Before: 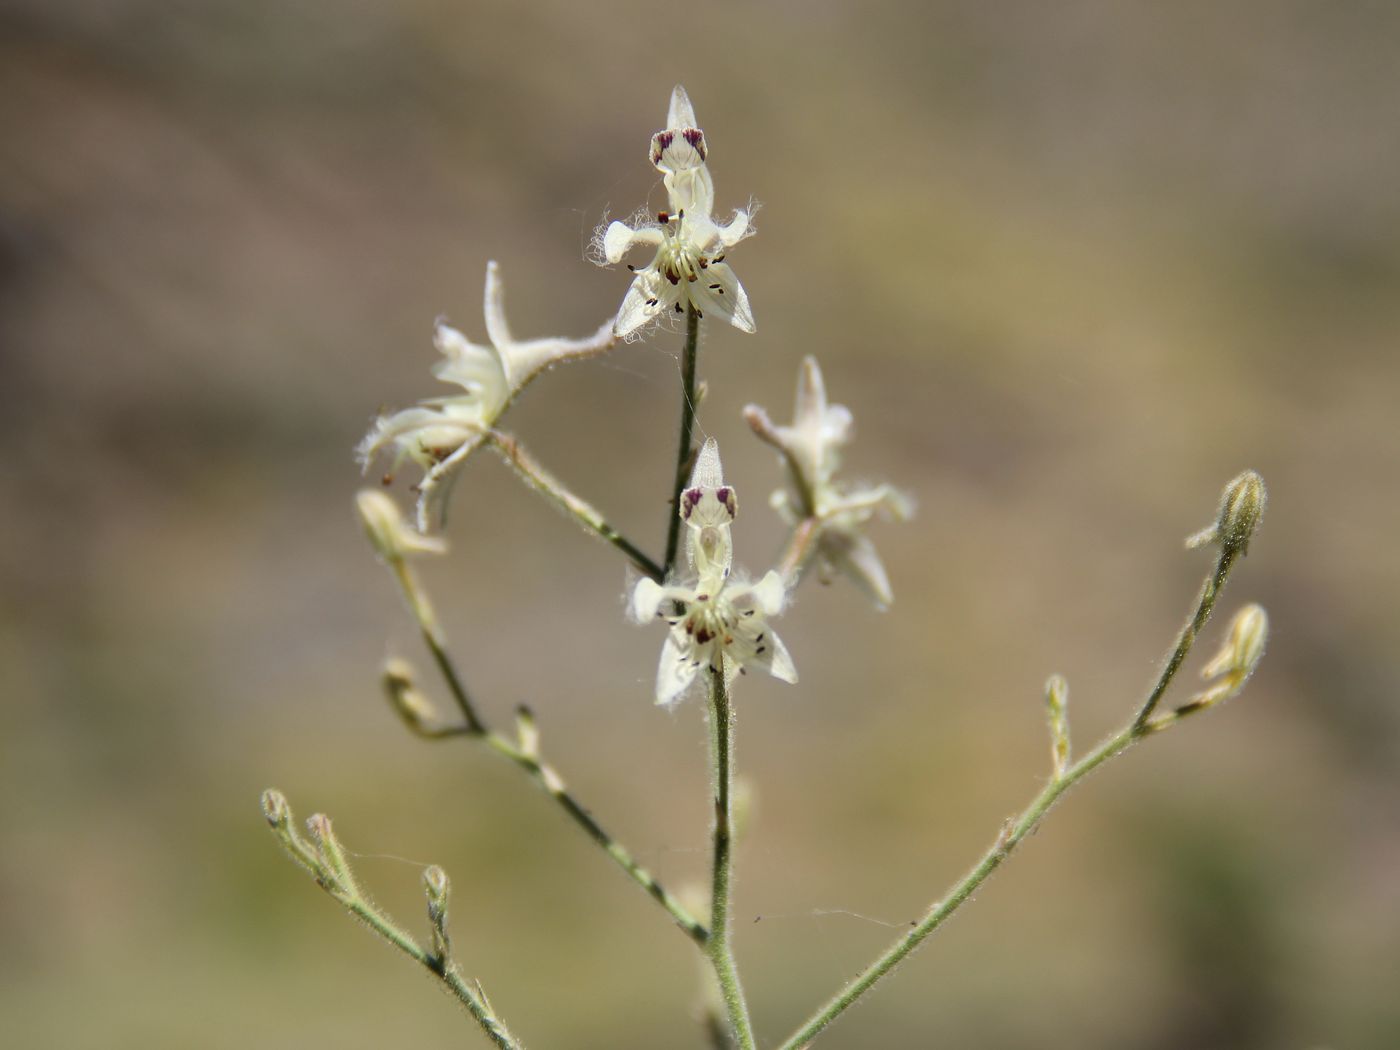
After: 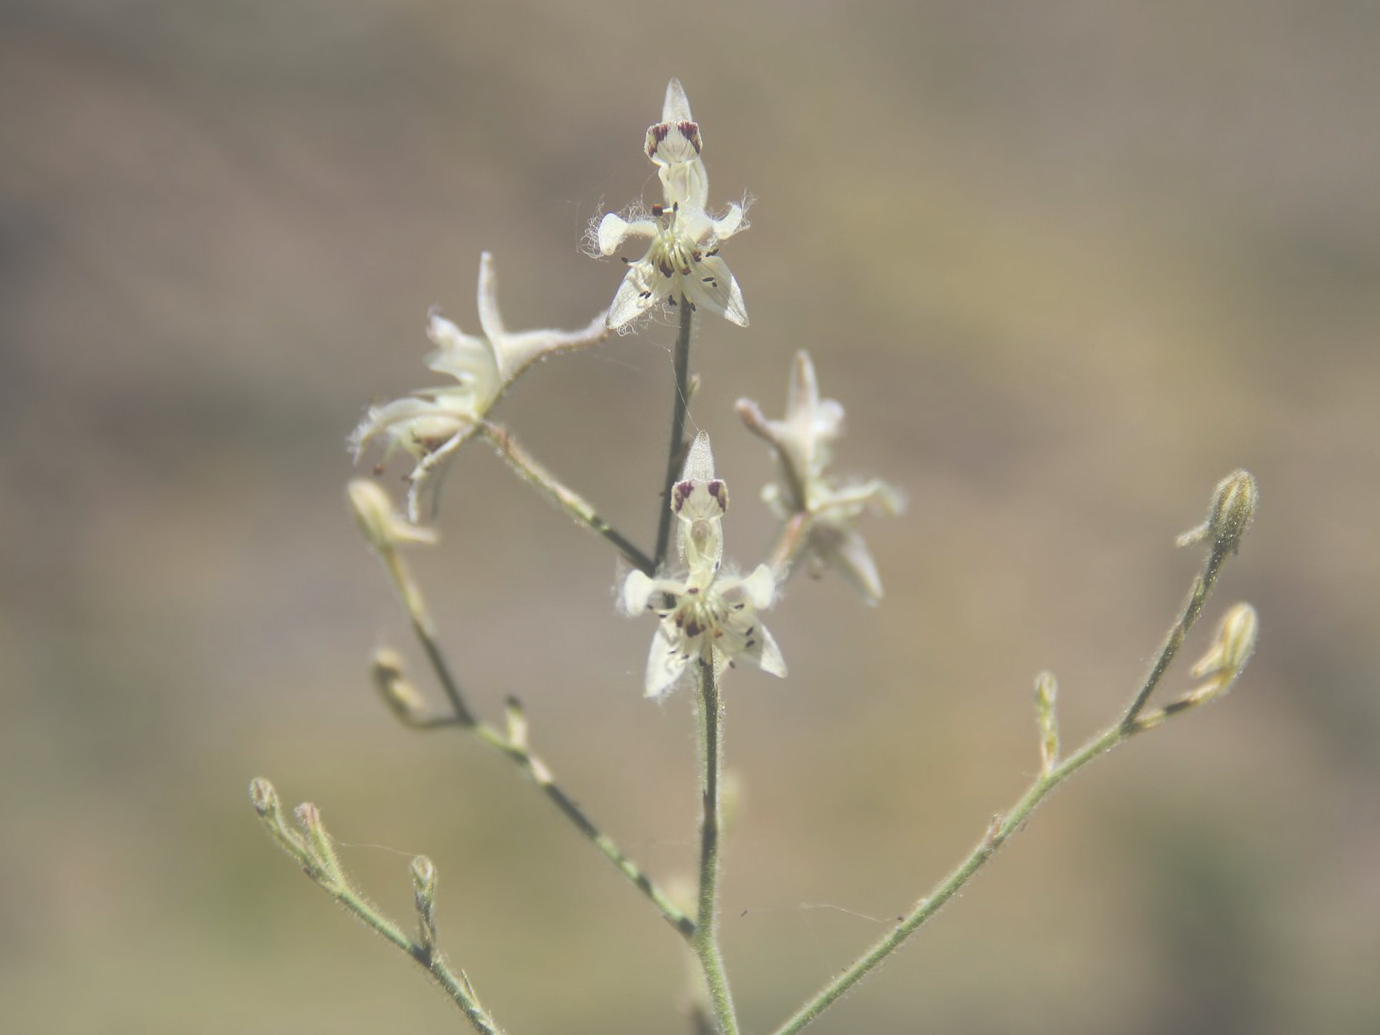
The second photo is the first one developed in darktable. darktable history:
exposure: black level correction -0.086, compensate highlight preservation false
crop and rotate: angle -0.607°
